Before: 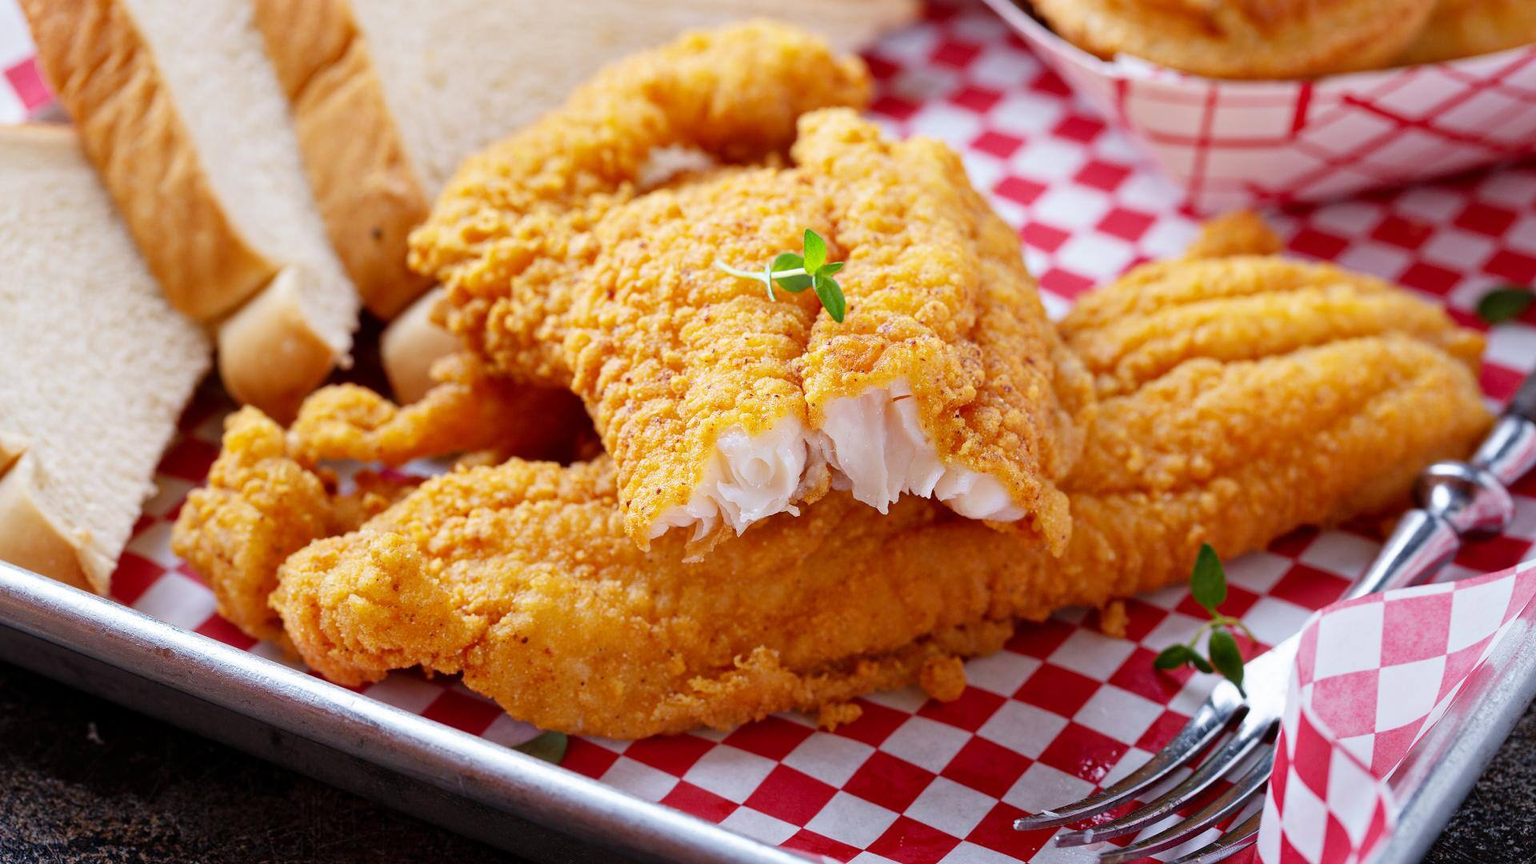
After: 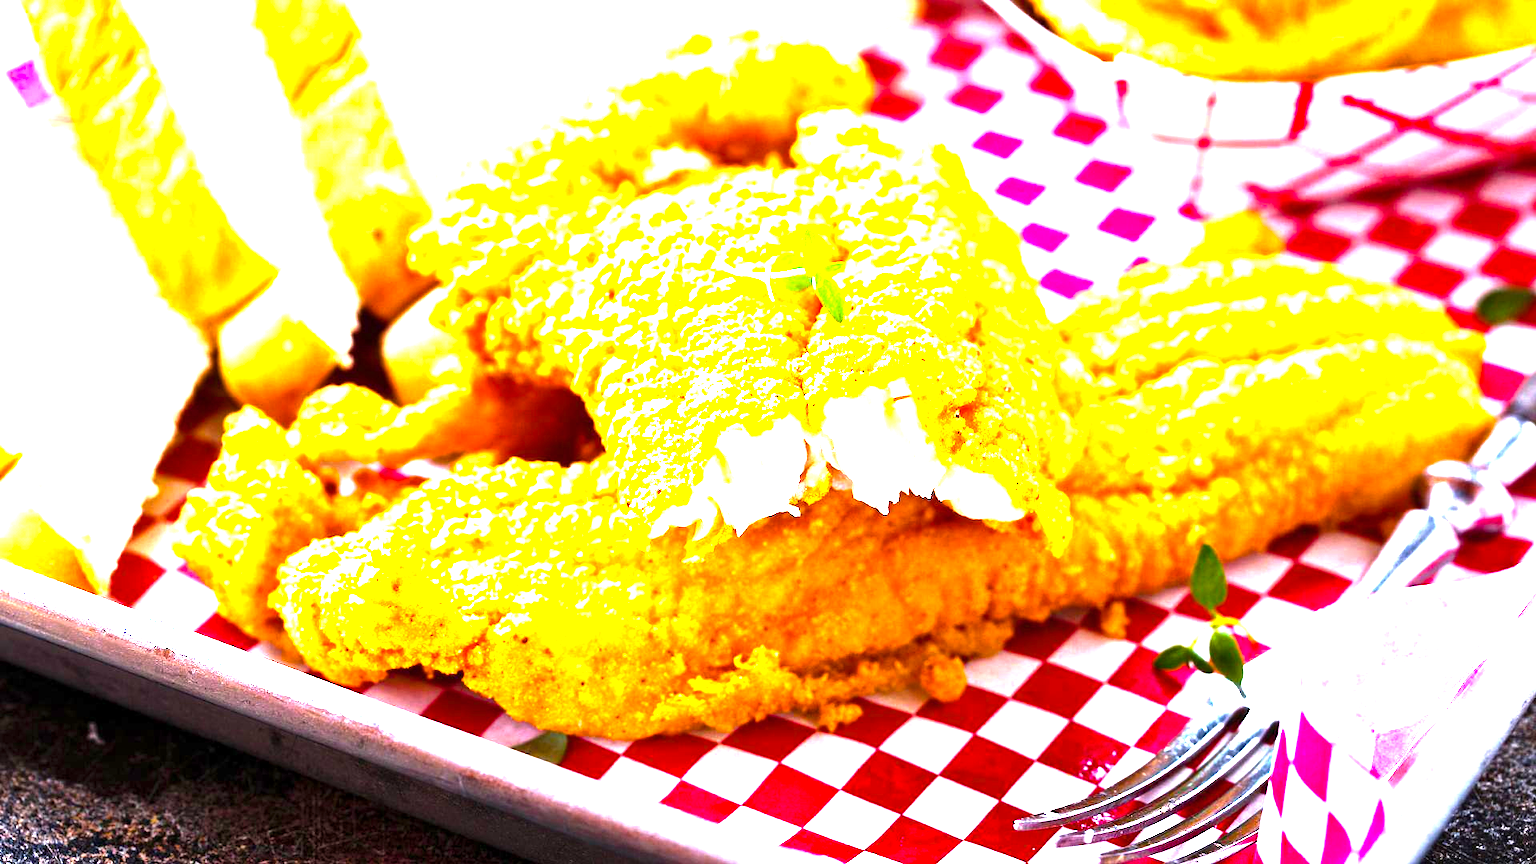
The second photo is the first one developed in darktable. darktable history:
shadows and highlights: radius 110.86, shadows 51.09, white point adjustment 9.16, highlights -4.17, highlights color adjustment 32.2%, soften with gaussian
color balance rgb: perceptual saturation grading › global saturation 25%, perceptual brilliance grading › global brilliance 35%, perceptual brilliance grading › highlights 50%, perceptual brilliance grading › mid-tones 60%, perceptual brilliance grading › shadows 35%, global vibrance 20%
